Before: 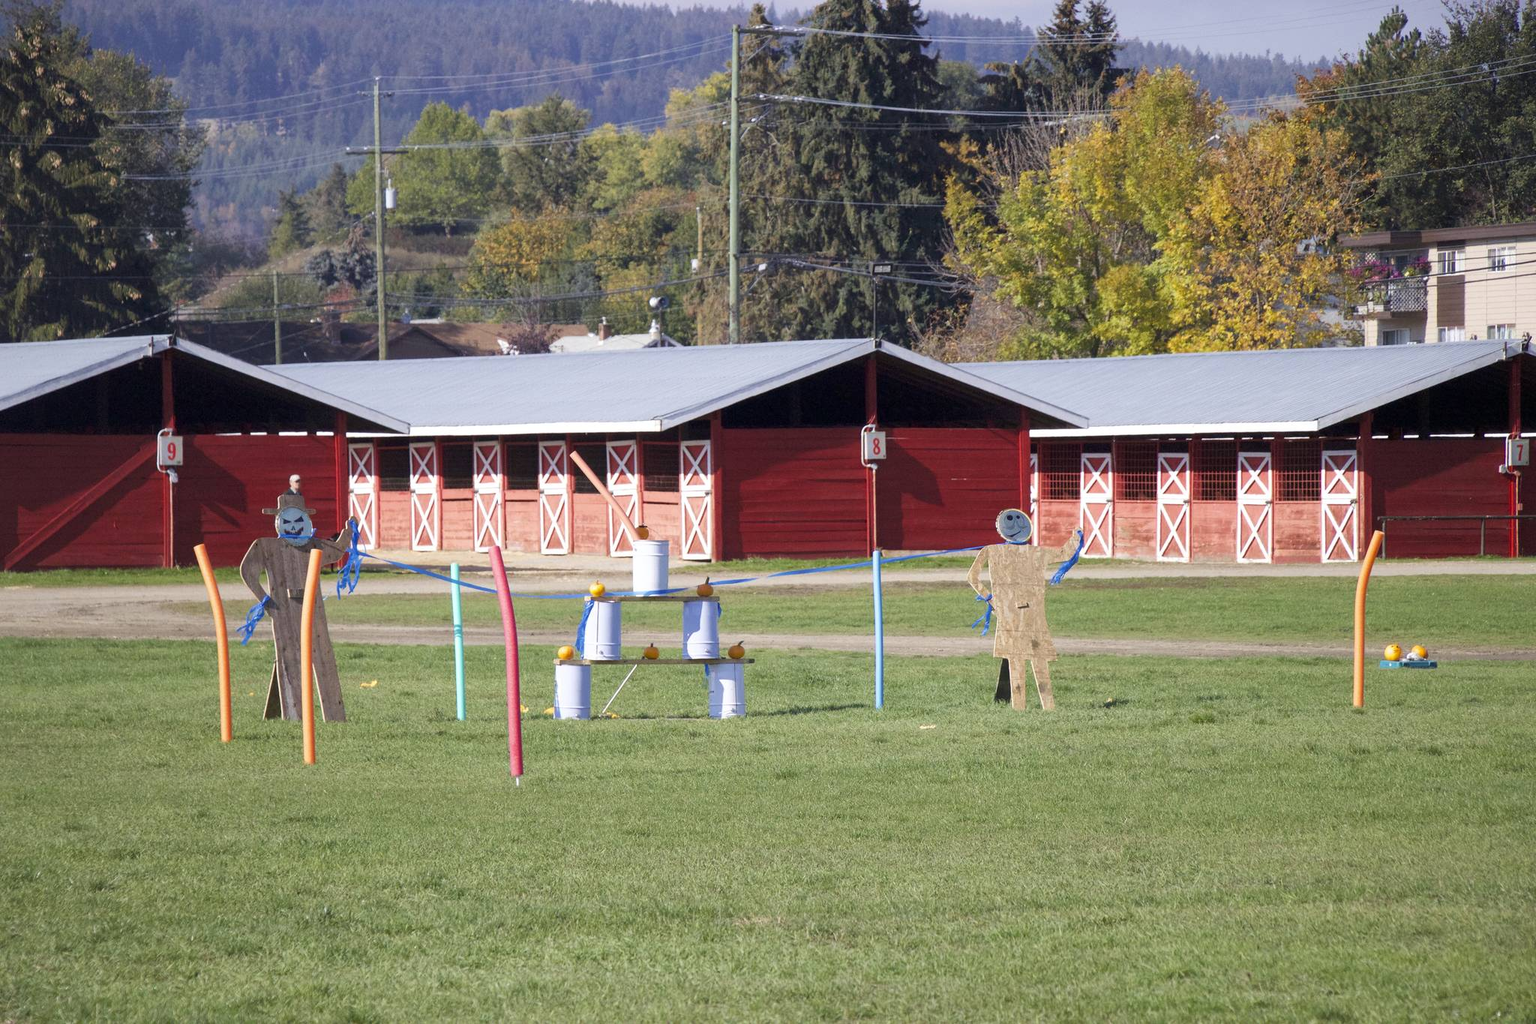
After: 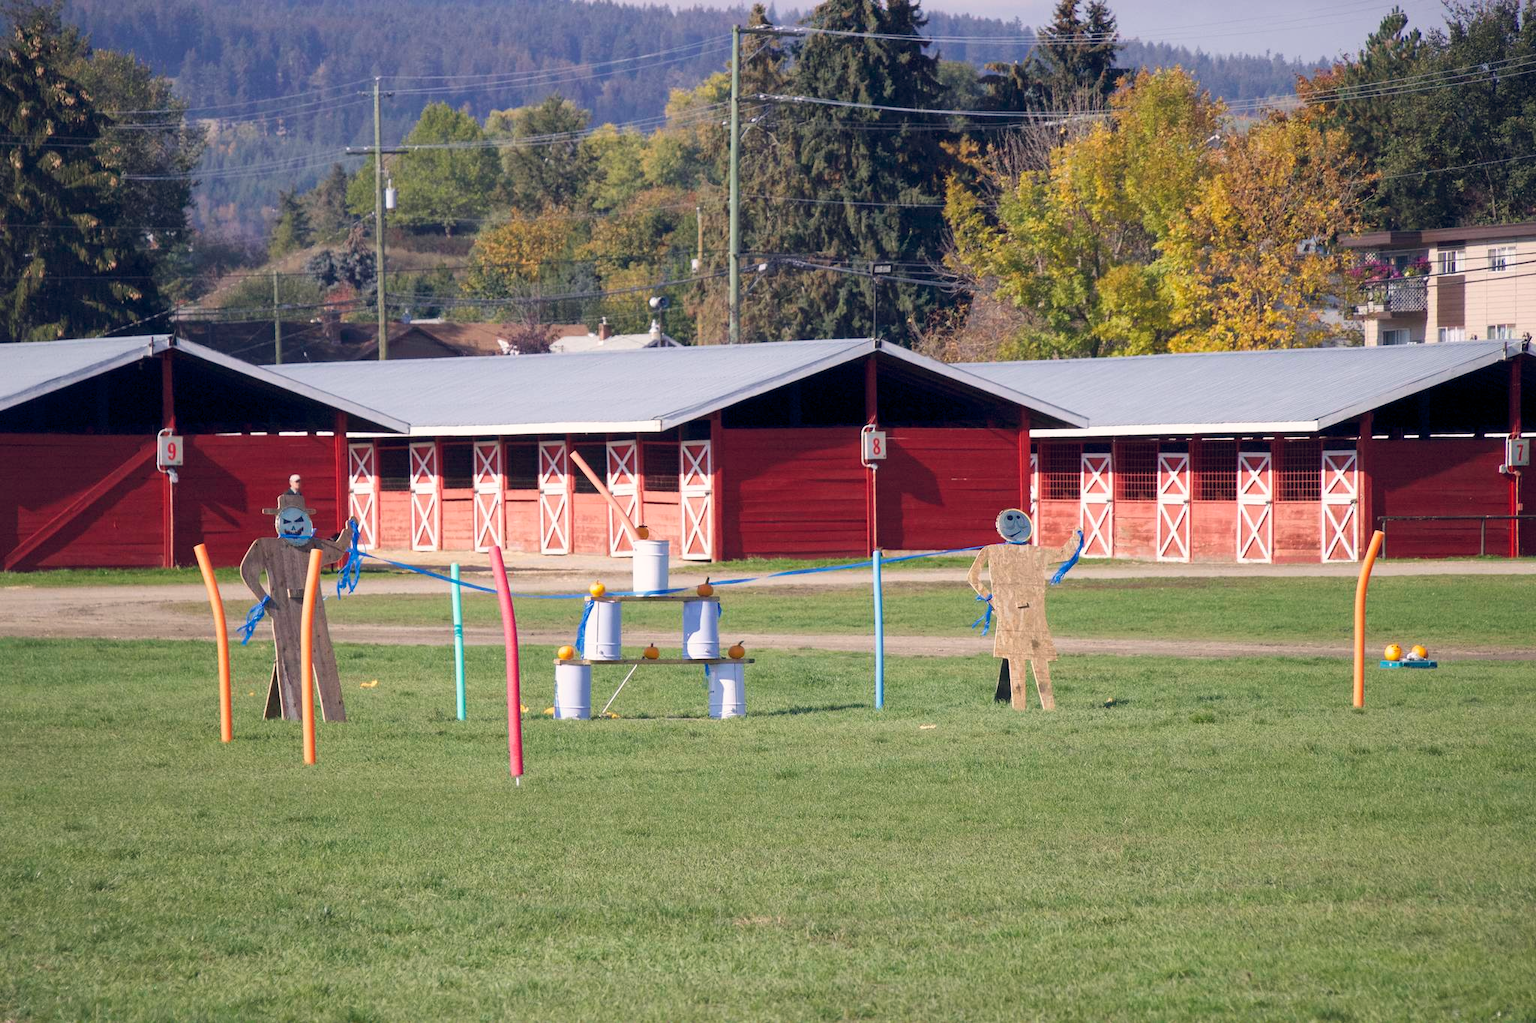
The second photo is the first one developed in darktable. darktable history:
exposure: exposure -0.021 EV, compensate highlight preservation false
color balance rgb: shadows lift › hue 87.51°, highlights gain › chroma 1.62%, highlights gain › hue 55.1°, global offset › chroma 0.1%, global offset › hue 253.66°, linear chroma grading › global chroma 0.5%
